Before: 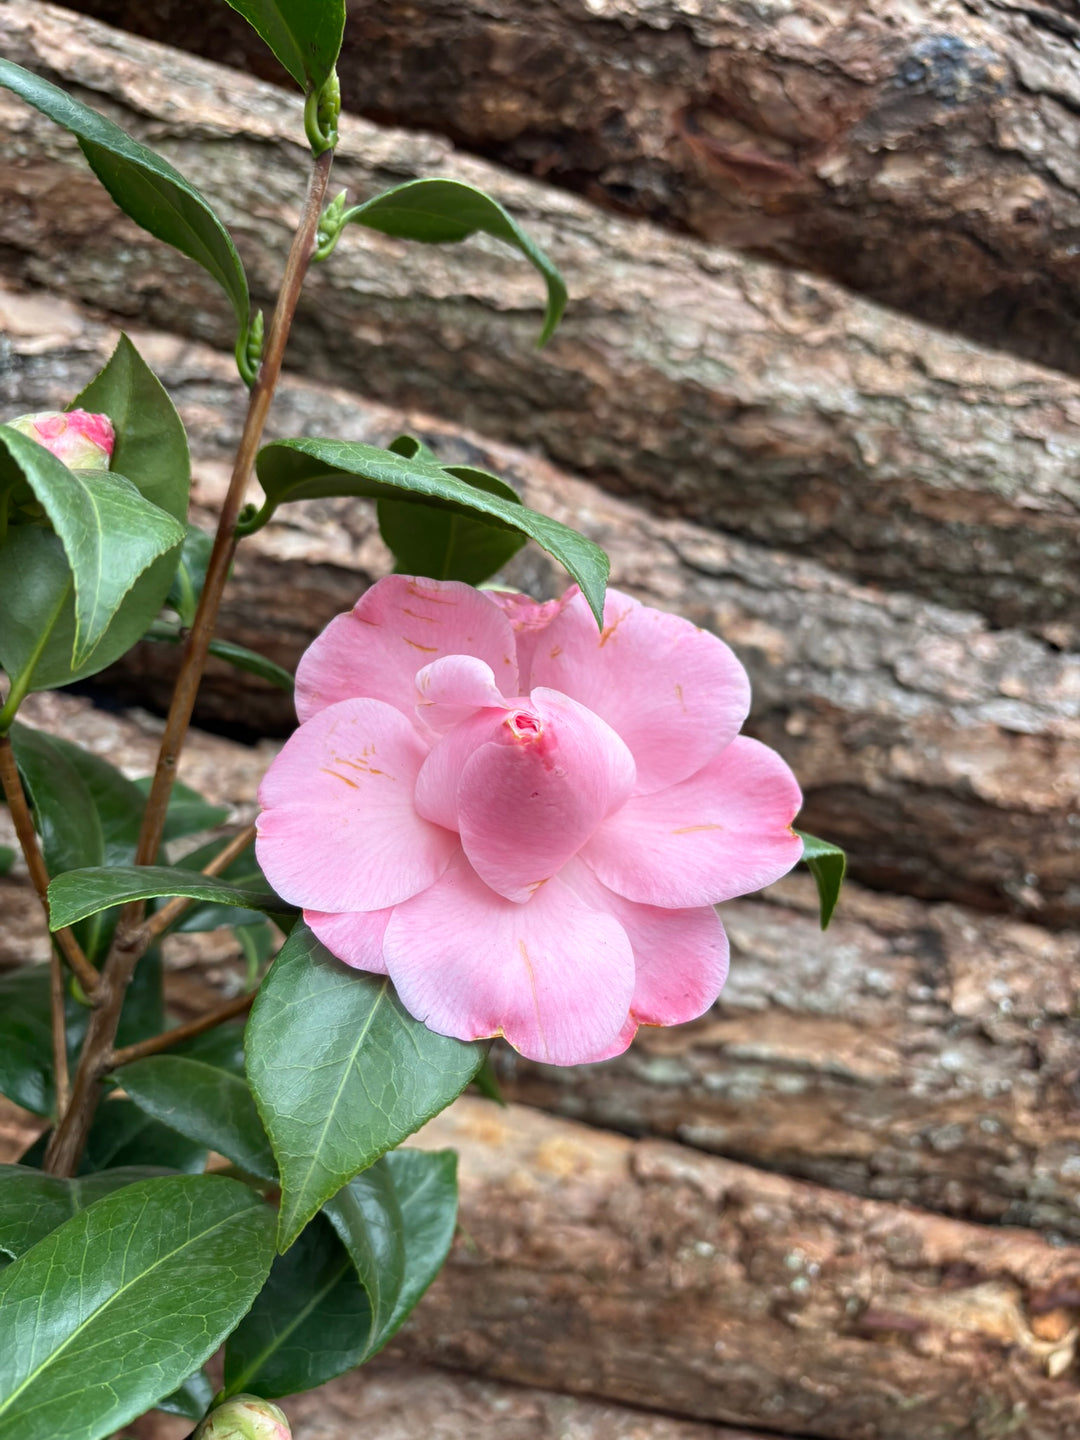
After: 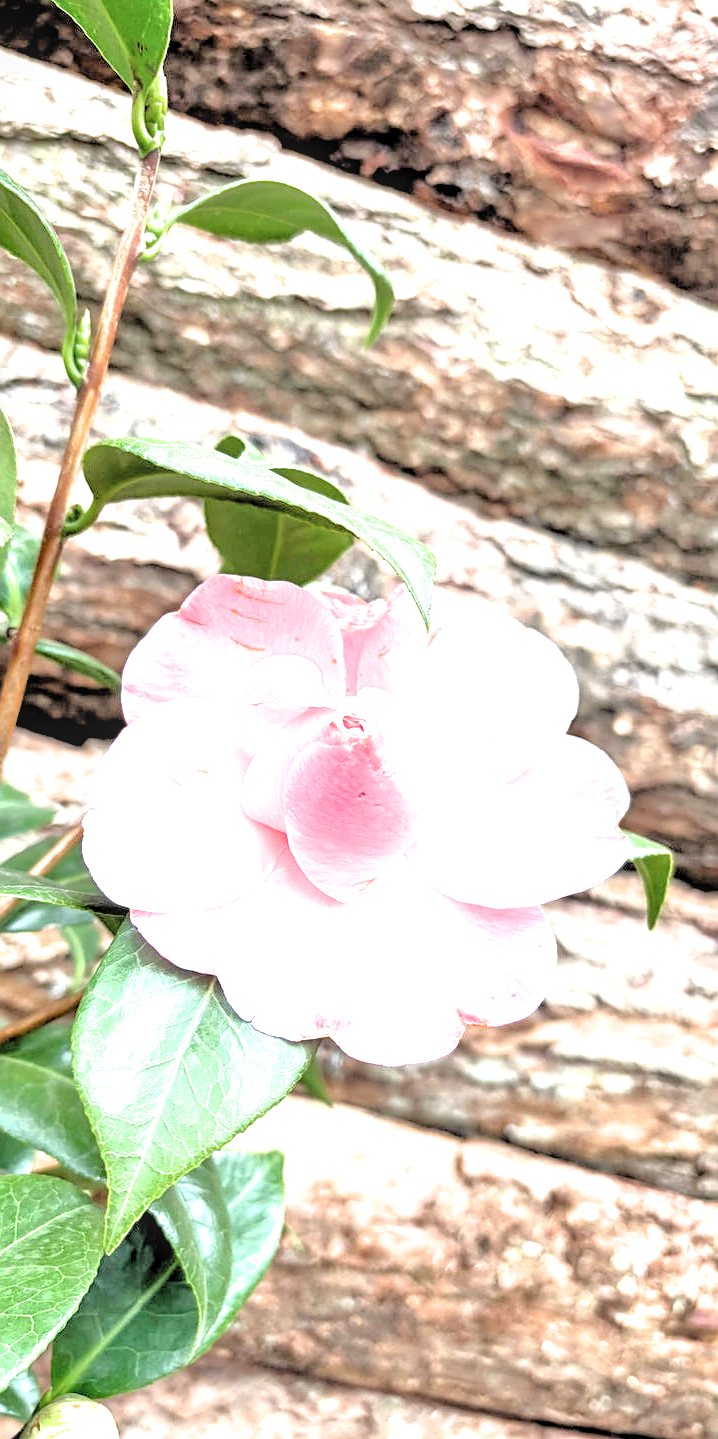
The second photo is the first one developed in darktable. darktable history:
crop and rotate: left 16.166%, right 17.305%
exposure: black level correction 0, exposure 1.103 EV, compensate highlight preservation false
contrast brightness saturation: brightness 0.133
filmic rgb: black relative exposure -3.55 EV, white relative exposure 2.28 EV, hardness 3.4
levels: levels [0.016, 0.492, 0.969]
local contrast: on, module defaults
sharpen: amount 0.492
tone equalizer: -7 EV 0.164 EV, -6 EV 0.595 EV, -5 EV 1.19 EV, -4 EV 1.37 EV, -3 EV 1.18 EV, -2 EV 0.6 EV, -1 EV 0.168 EV, mask exposure compensation -0.486 EV
